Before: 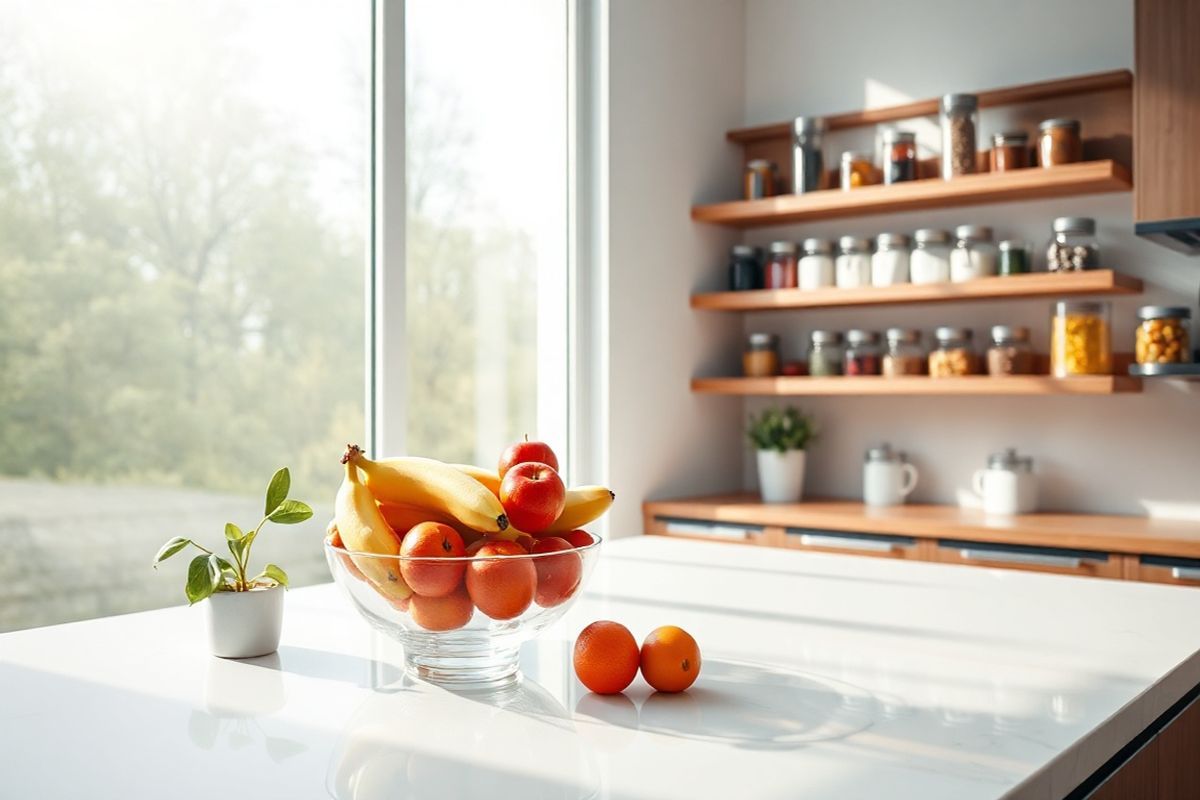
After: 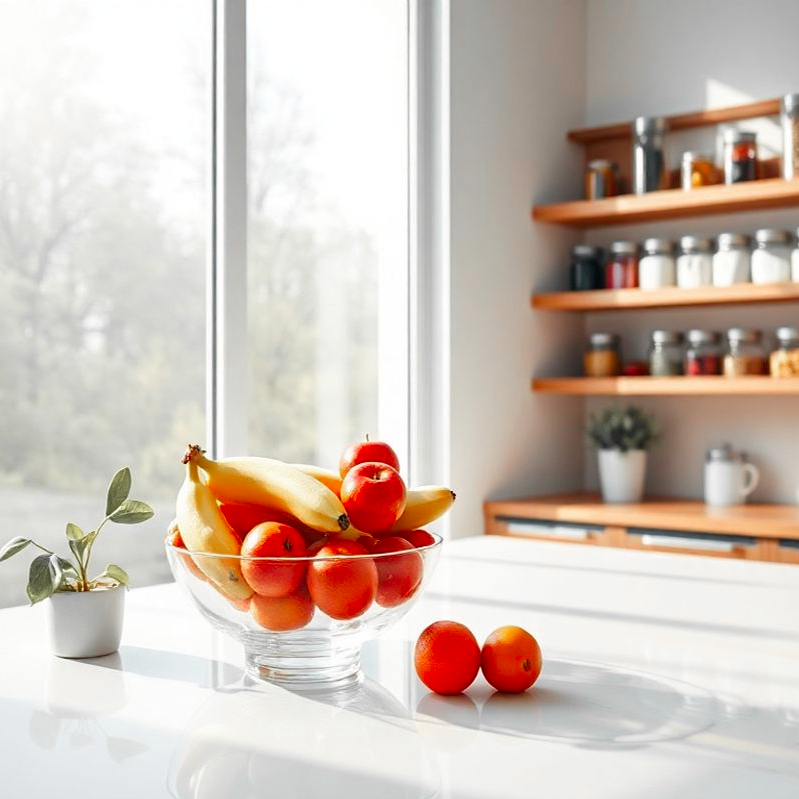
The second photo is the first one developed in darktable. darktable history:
color zones: curves: ch1 [(0, 0.679) (0.143, 0.647) (0.286, 0.261) (0.378, -0.011) (0.571, 0.396) (0.714, 0.399) (0.857, 0.406) (1, 0.679)]
crop and rotate: left 13.332%, right 20.002%
